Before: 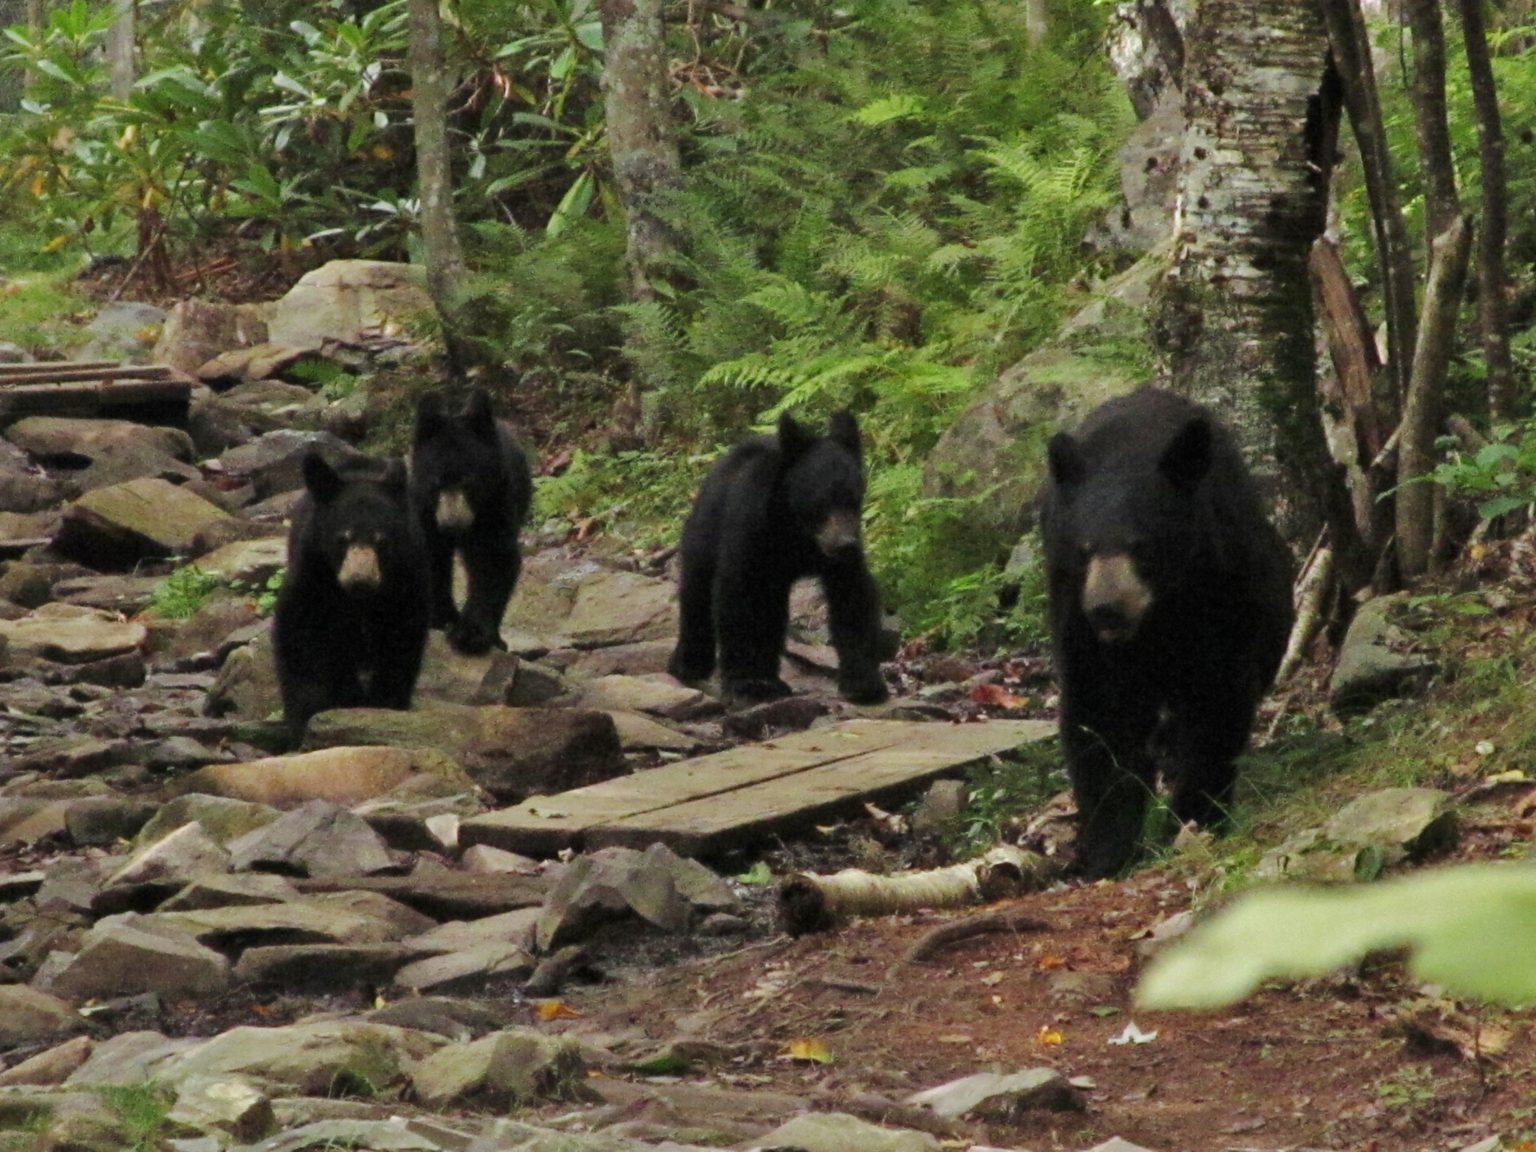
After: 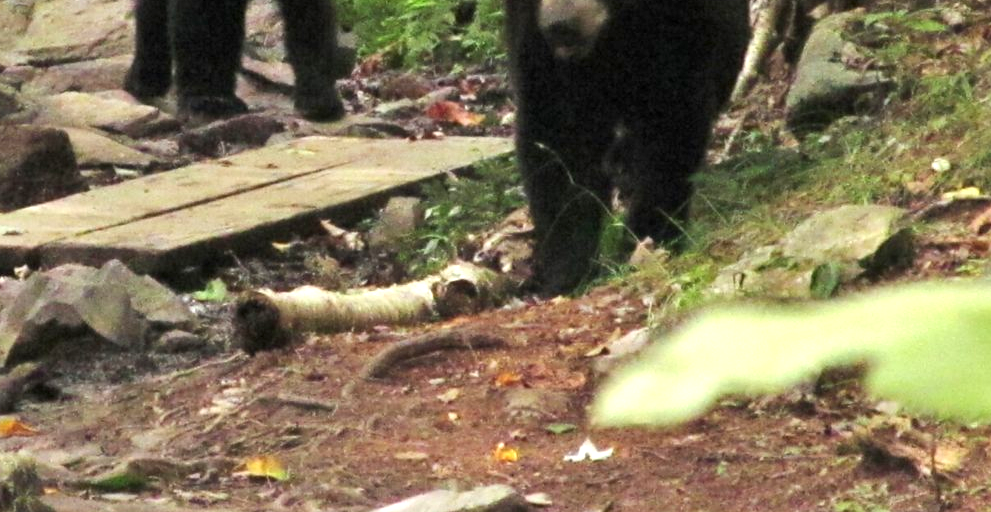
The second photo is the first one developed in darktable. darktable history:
crop and rotate: left 35.417%, top 50.618%, bottom 4.894%
exposure: exposure 0.926 EV, compensate highlight preservation false
